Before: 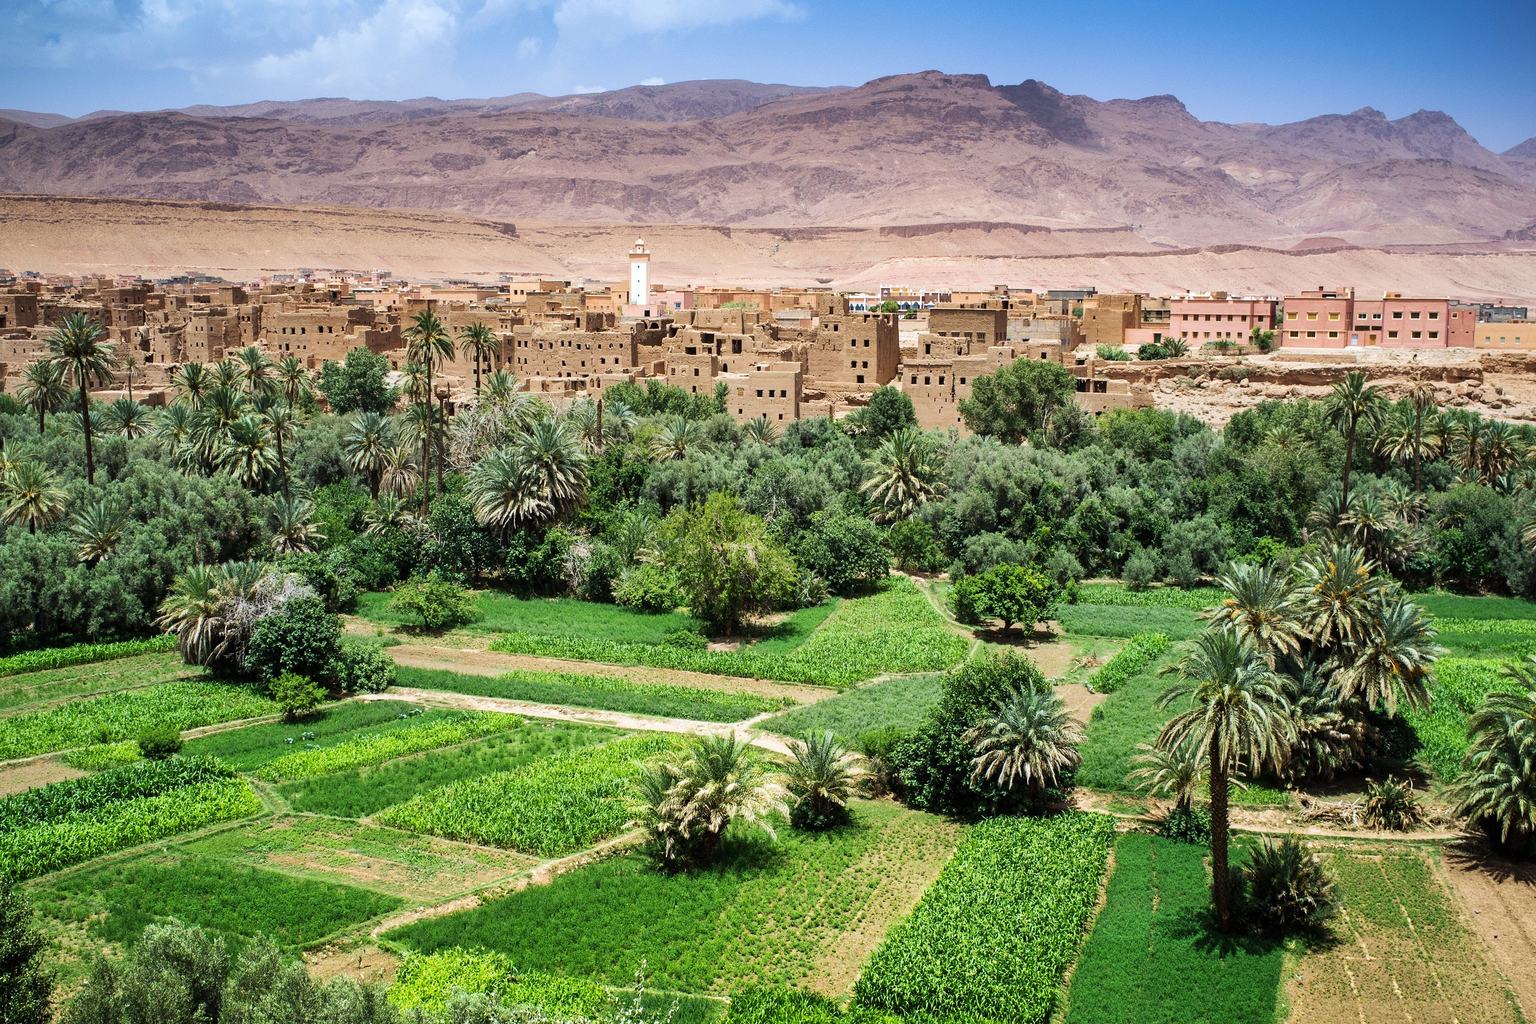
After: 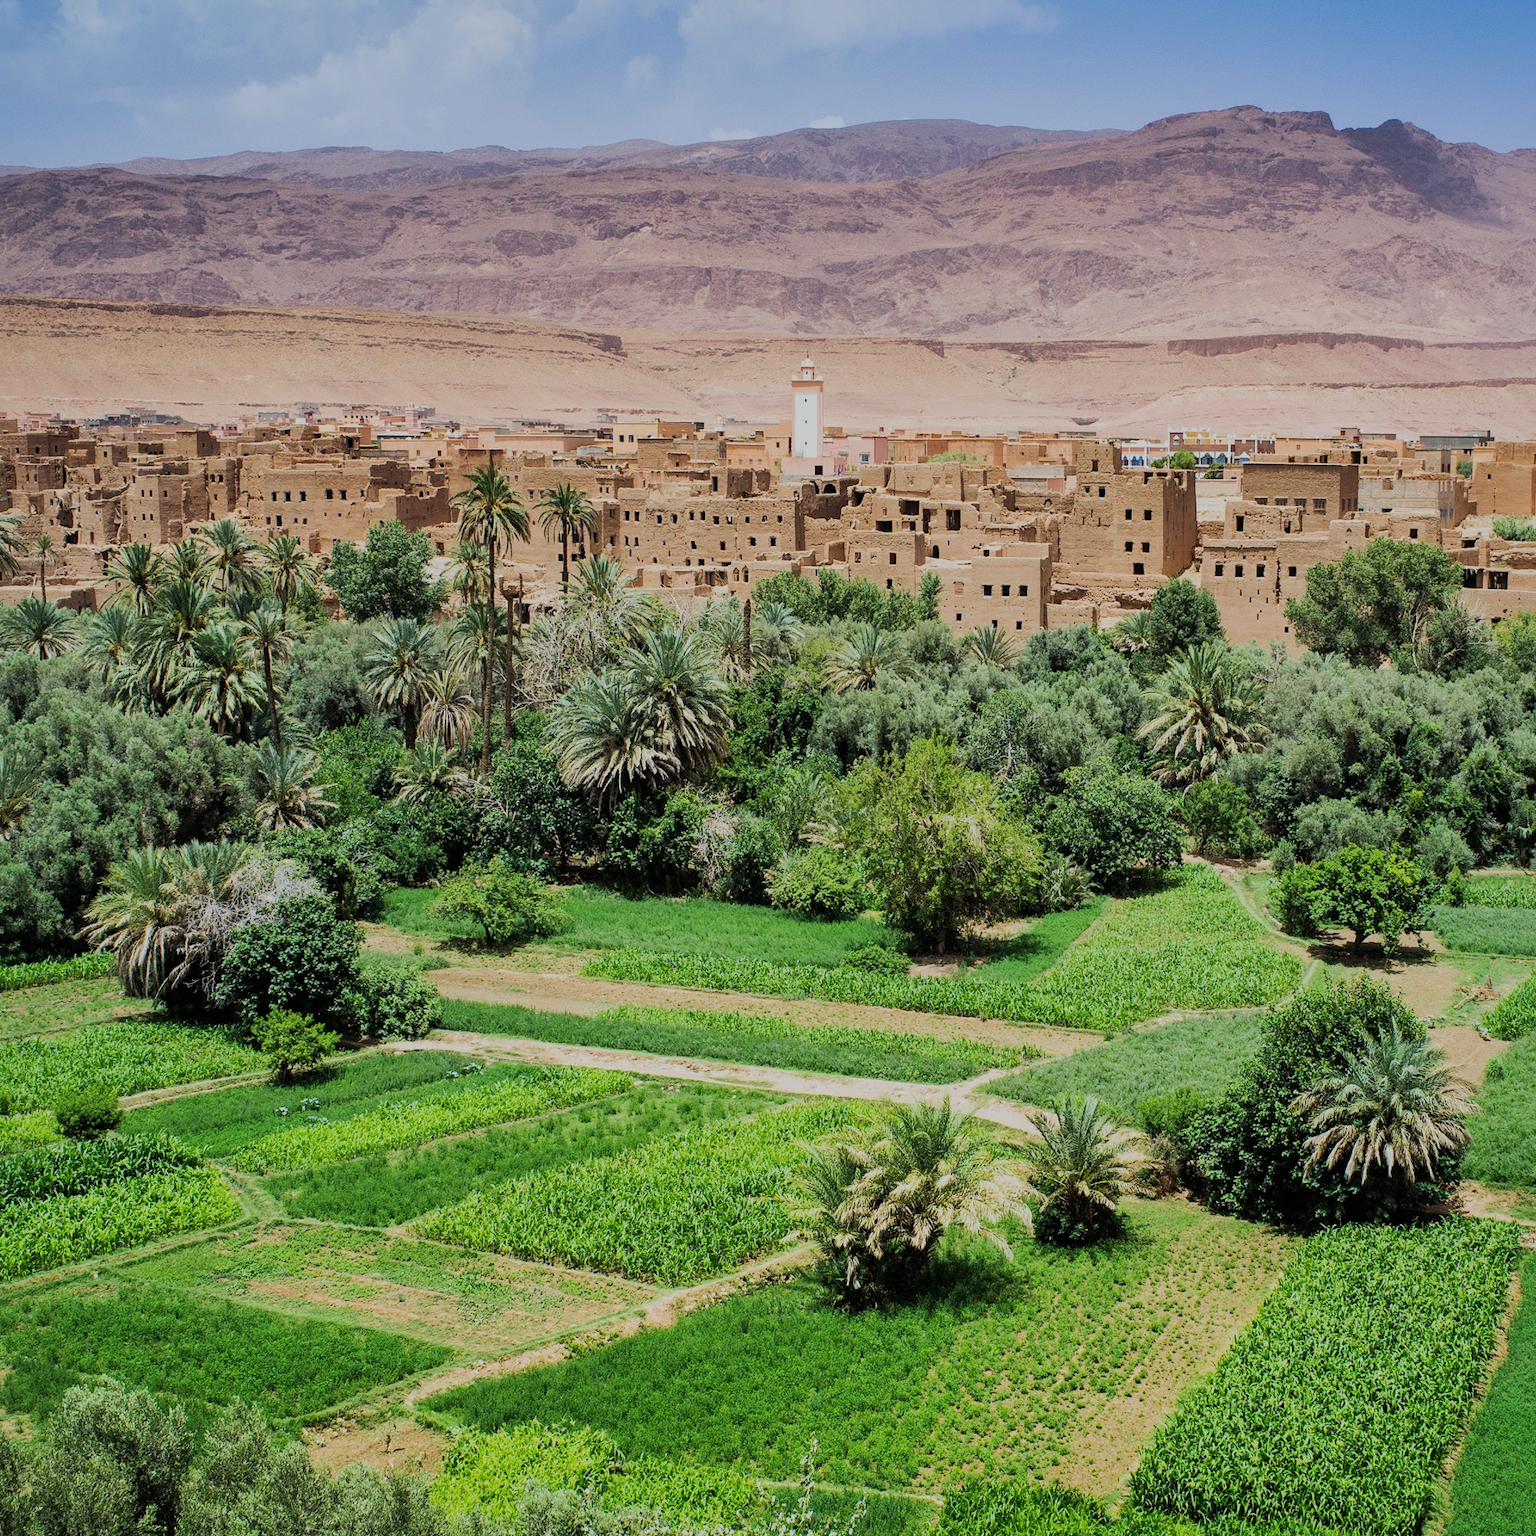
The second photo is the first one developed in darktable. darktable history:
crop and rotate: left 6.617%, right 26.717%
shadows and highlights: on, module defaults
filmic rgb: black relative exposure -16 EV, white relative exposure 6.12 EV, hardness 5.22
